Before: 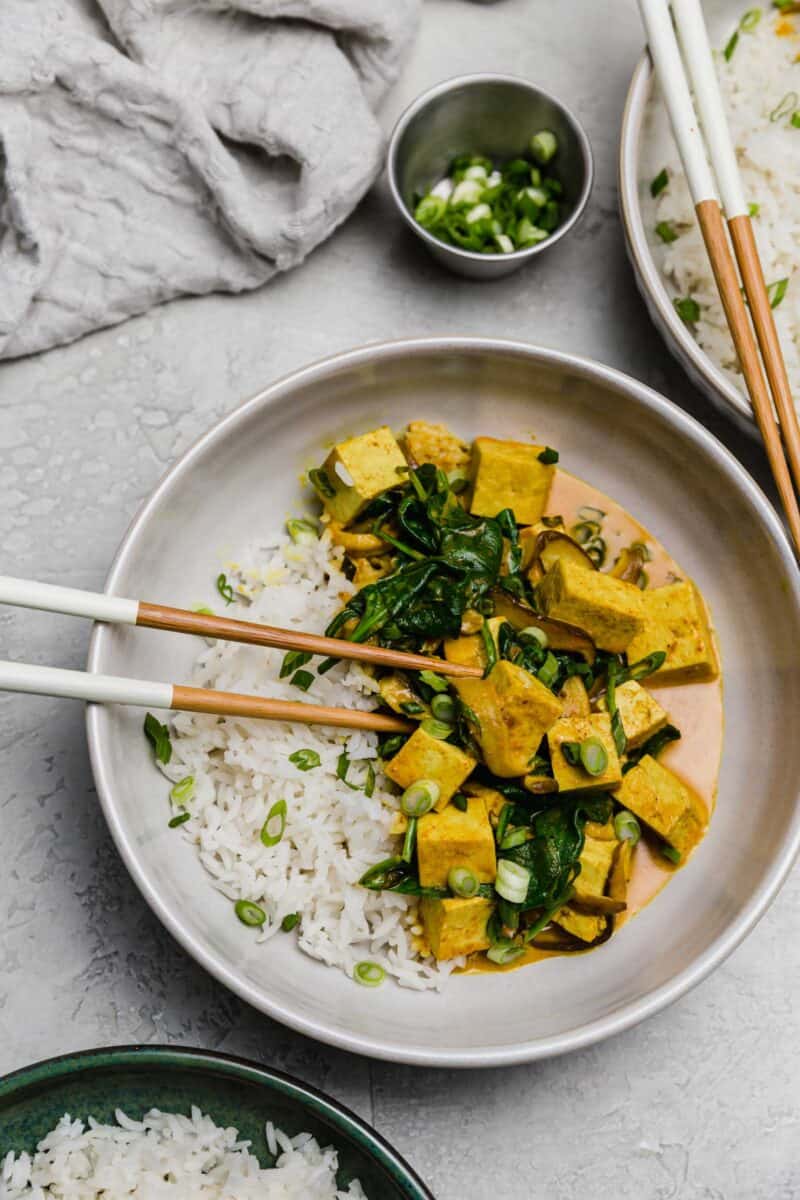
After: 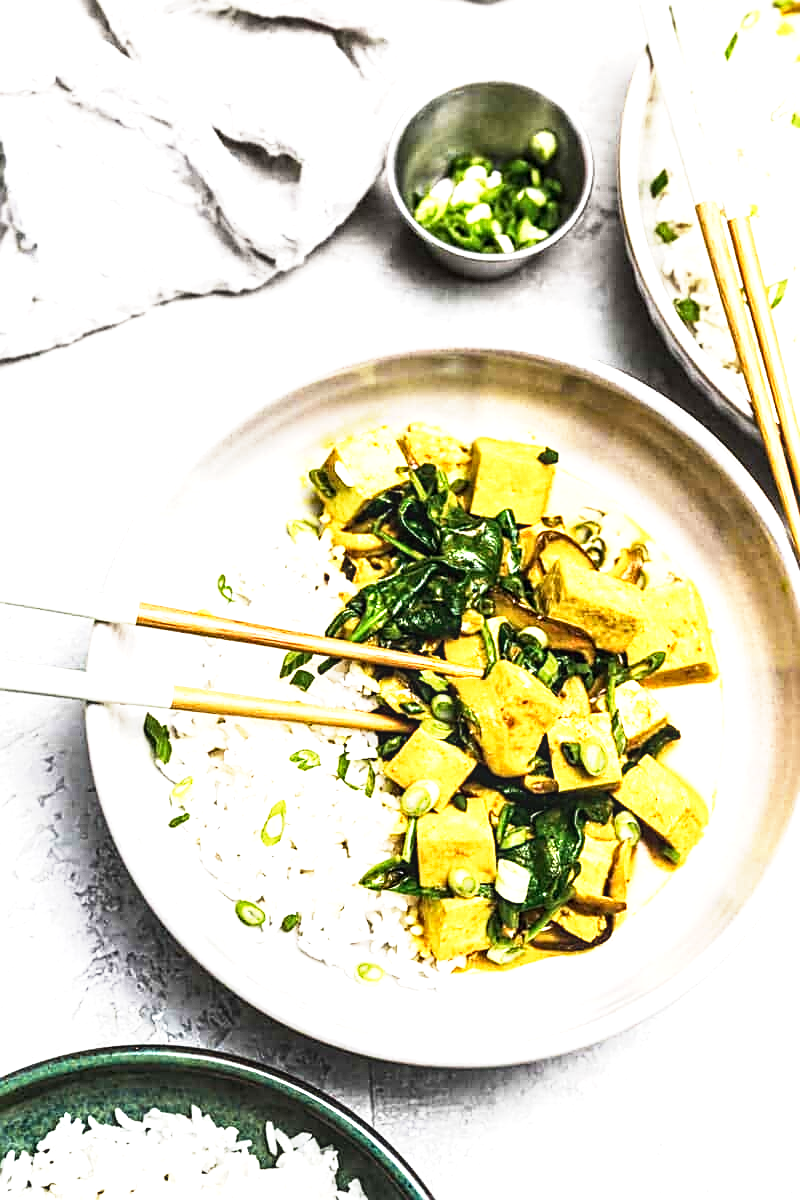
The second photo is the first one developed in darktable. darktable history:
sharpen: on, module defaults
base curve: curves: ch0 [(0, 0) (0.557, 0.834) (1, 1)], preserve colors none
local contrast: detail 130%
exposure: black level correction 0, exposure 1.001 EV, compensate highlight preservation false
tone equalizer: -8 EV -0.74 EV, -7 EV -0.729 EV, -6 EV -0.58 EV, -5 EV -0.394 EV, -3 EV 0.372 EV, -2 EV 0.6 EV, -1 EV 0.695 EV, +0 EV 0.741 EV, edges refinement/feathering 500, mask exposure compensation -1.57 EV, preserve details no
